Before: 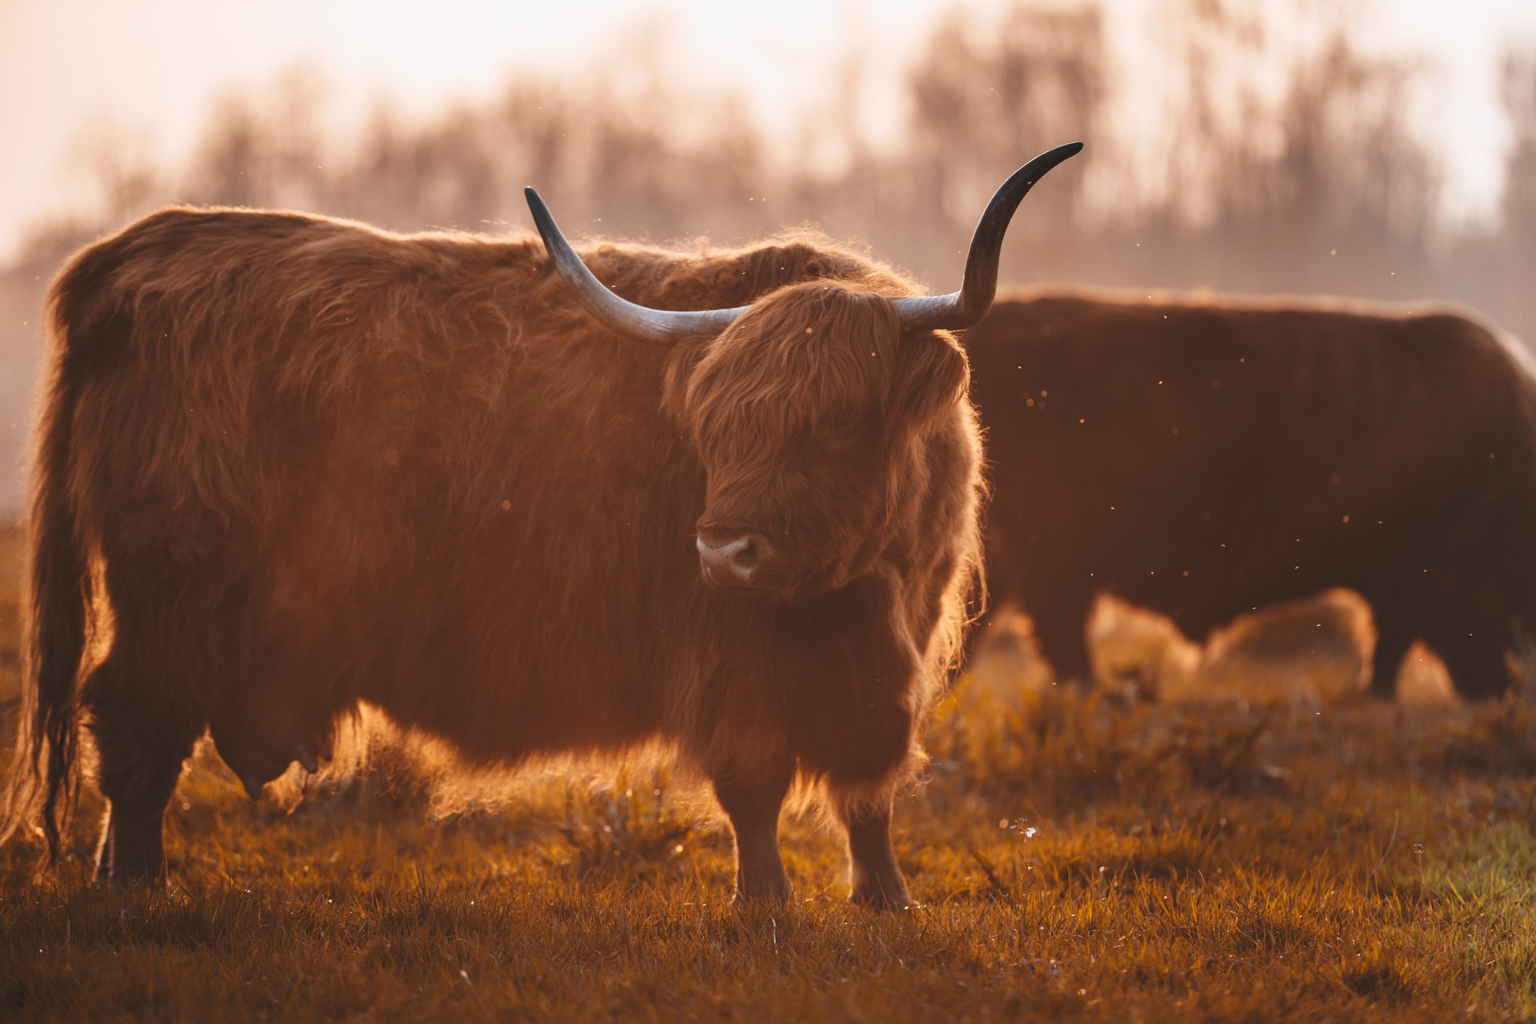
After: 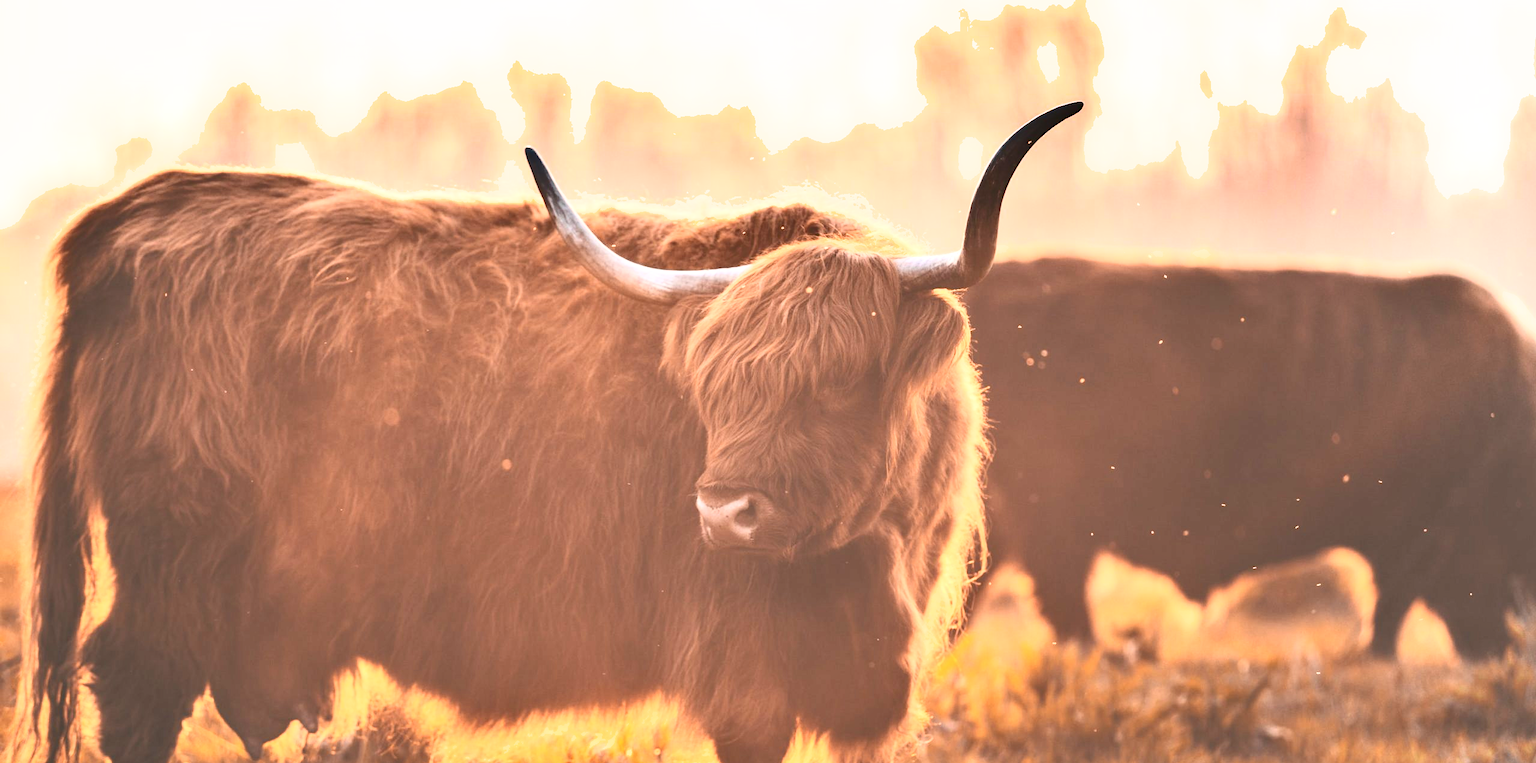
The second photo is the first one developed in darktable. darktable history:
crop: top 4.007%, bottom 21.369%
contrast brightness saturation: contrast 0.375, brightness 0.534
exposure: black level correction 0.001, exposure 0.956 EV, compensate exposure bias true, compensate highlight preservation false
shadows and highlights: shadows 11.8, white point adjustment 1.1, highlights color adjustment 72.91%, soften with gaussian
